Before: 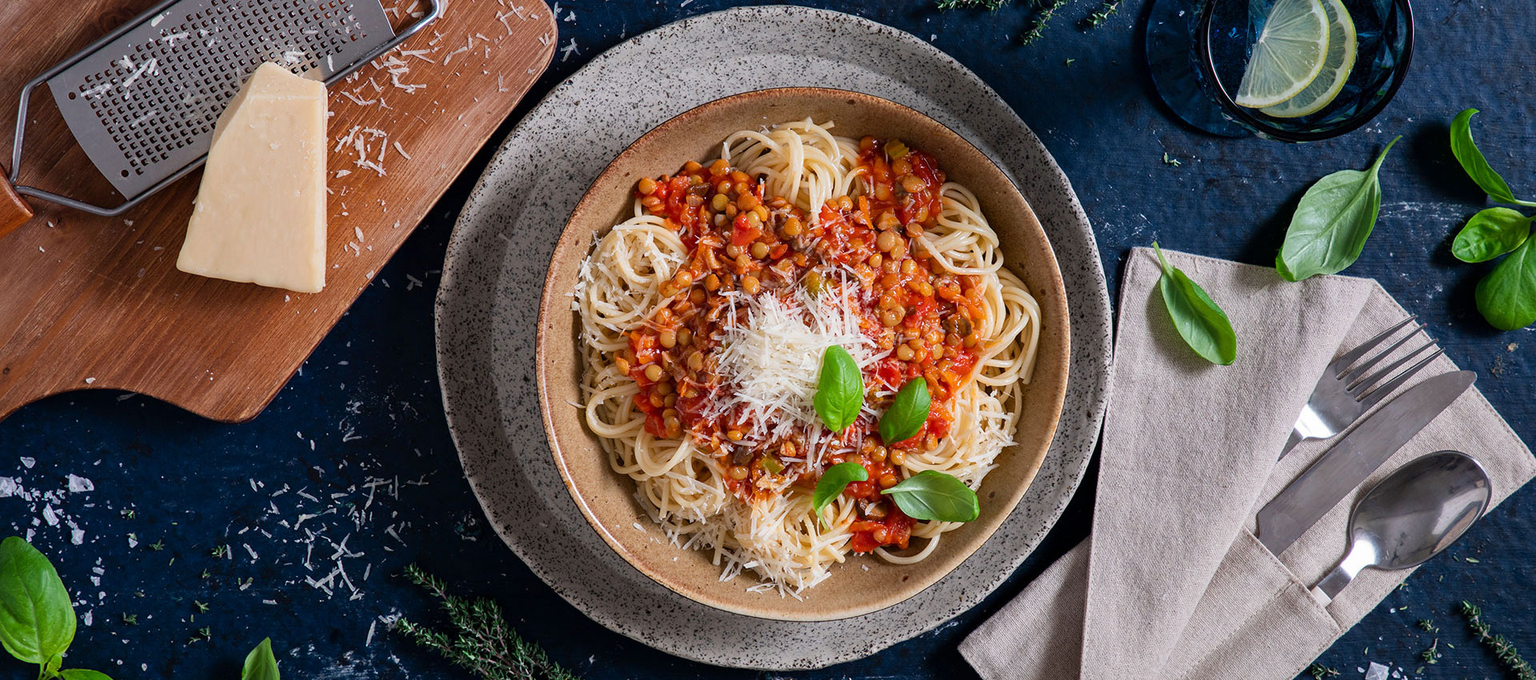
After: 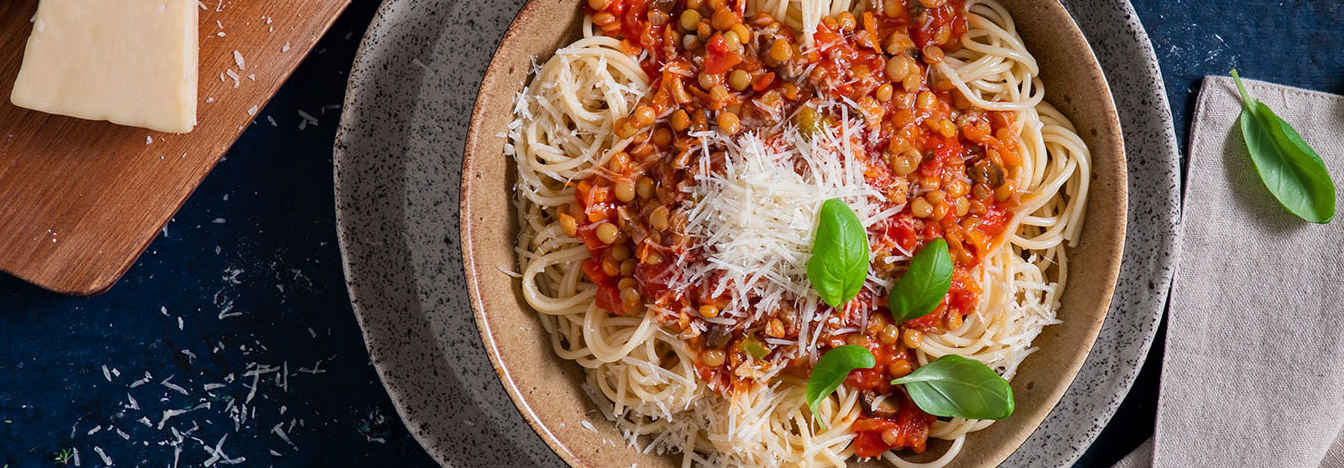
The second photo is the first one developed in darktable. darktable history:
crop: left 10.94%, top 27.462%, right 18.236%, bottom 17.19%
shadows and highlights: radius 330.55, shadows 54.51, highlights -99.25, compress 94.23%, soften with gaussian
